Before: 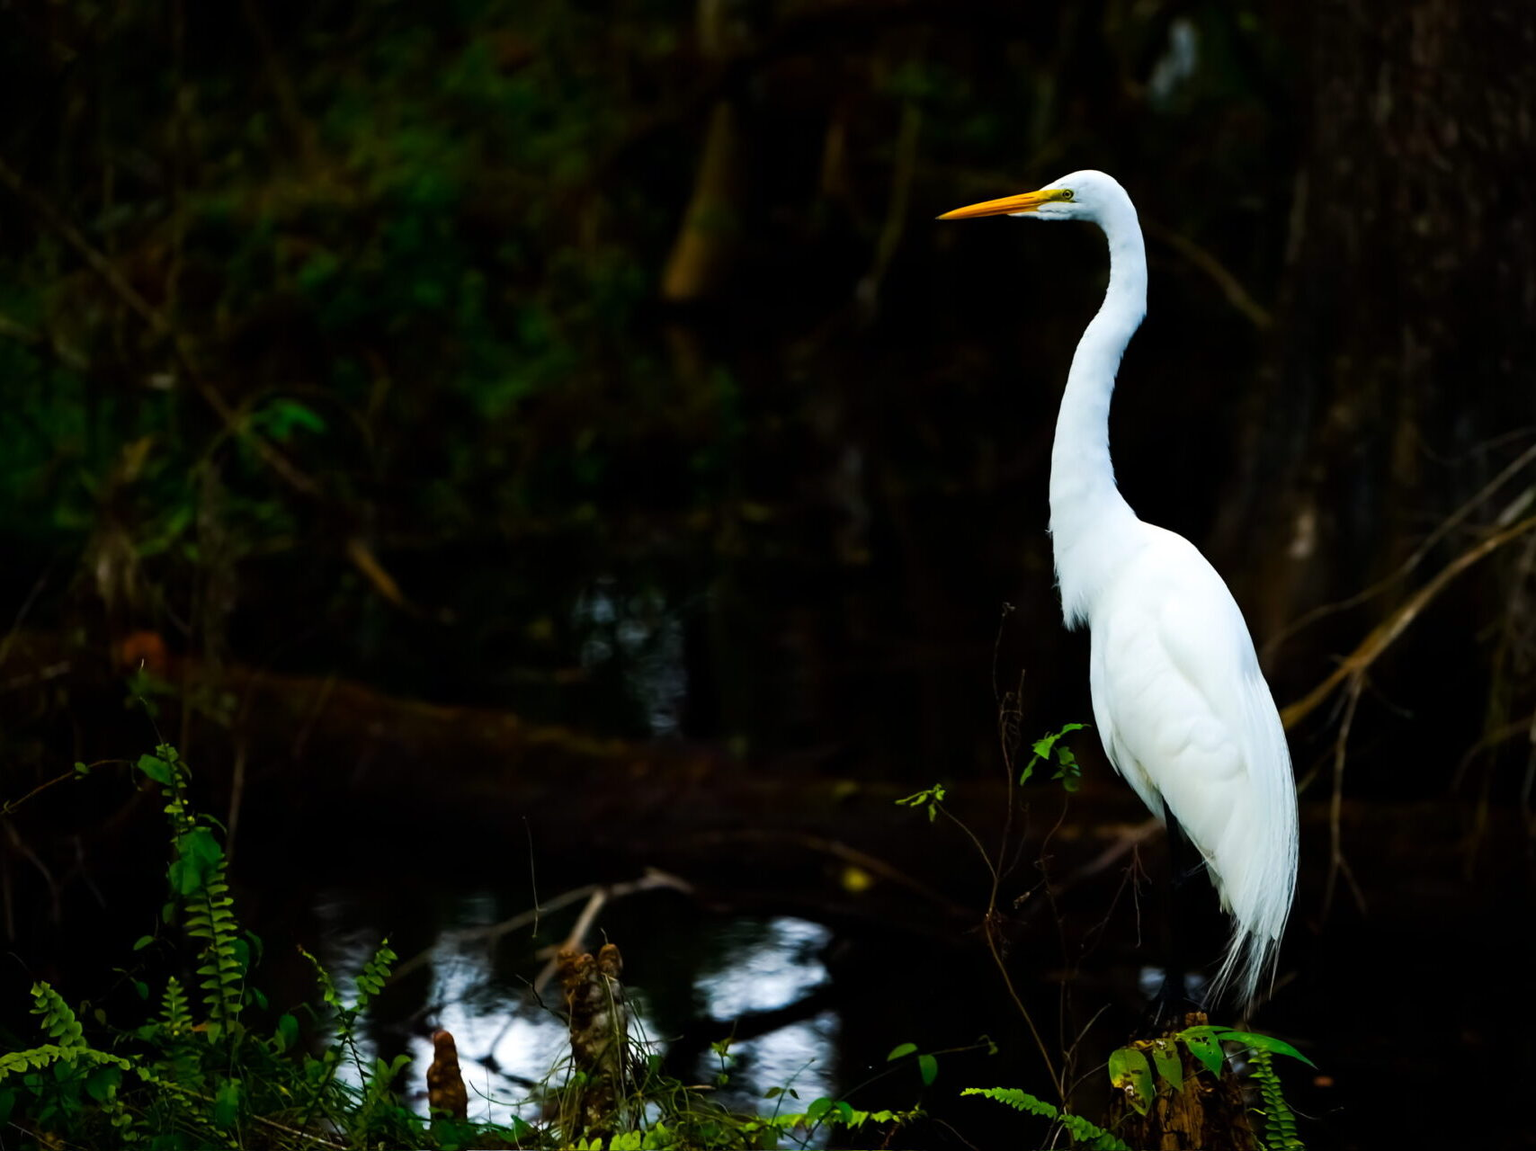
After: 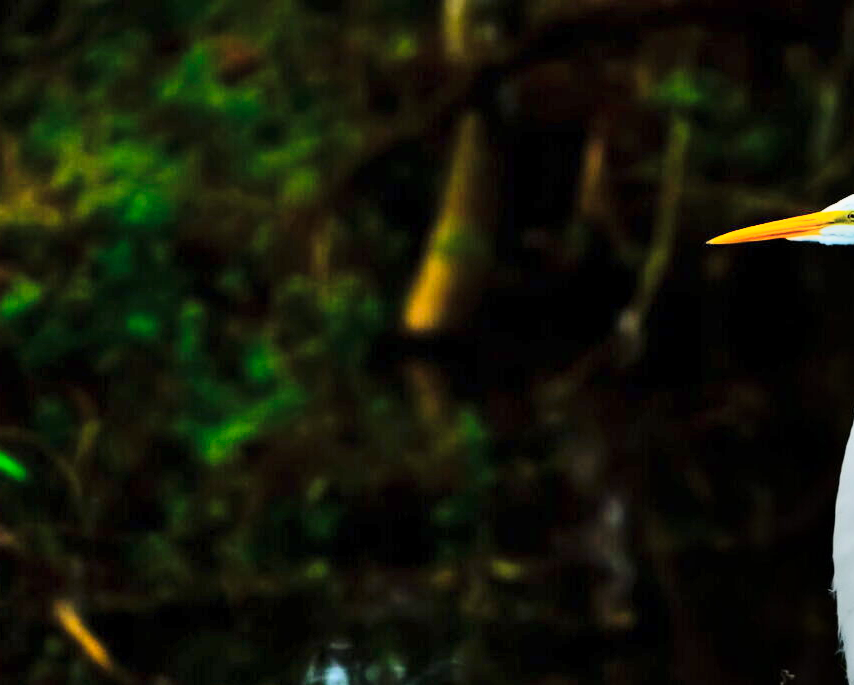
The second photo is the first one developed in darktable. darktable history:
crop: left 19.556%, right 30.401%, bottom 46.458%
shadows and highlights: shadows 80.73, white point adjustment -9.07, highlights -61.46, soften with gaussian
